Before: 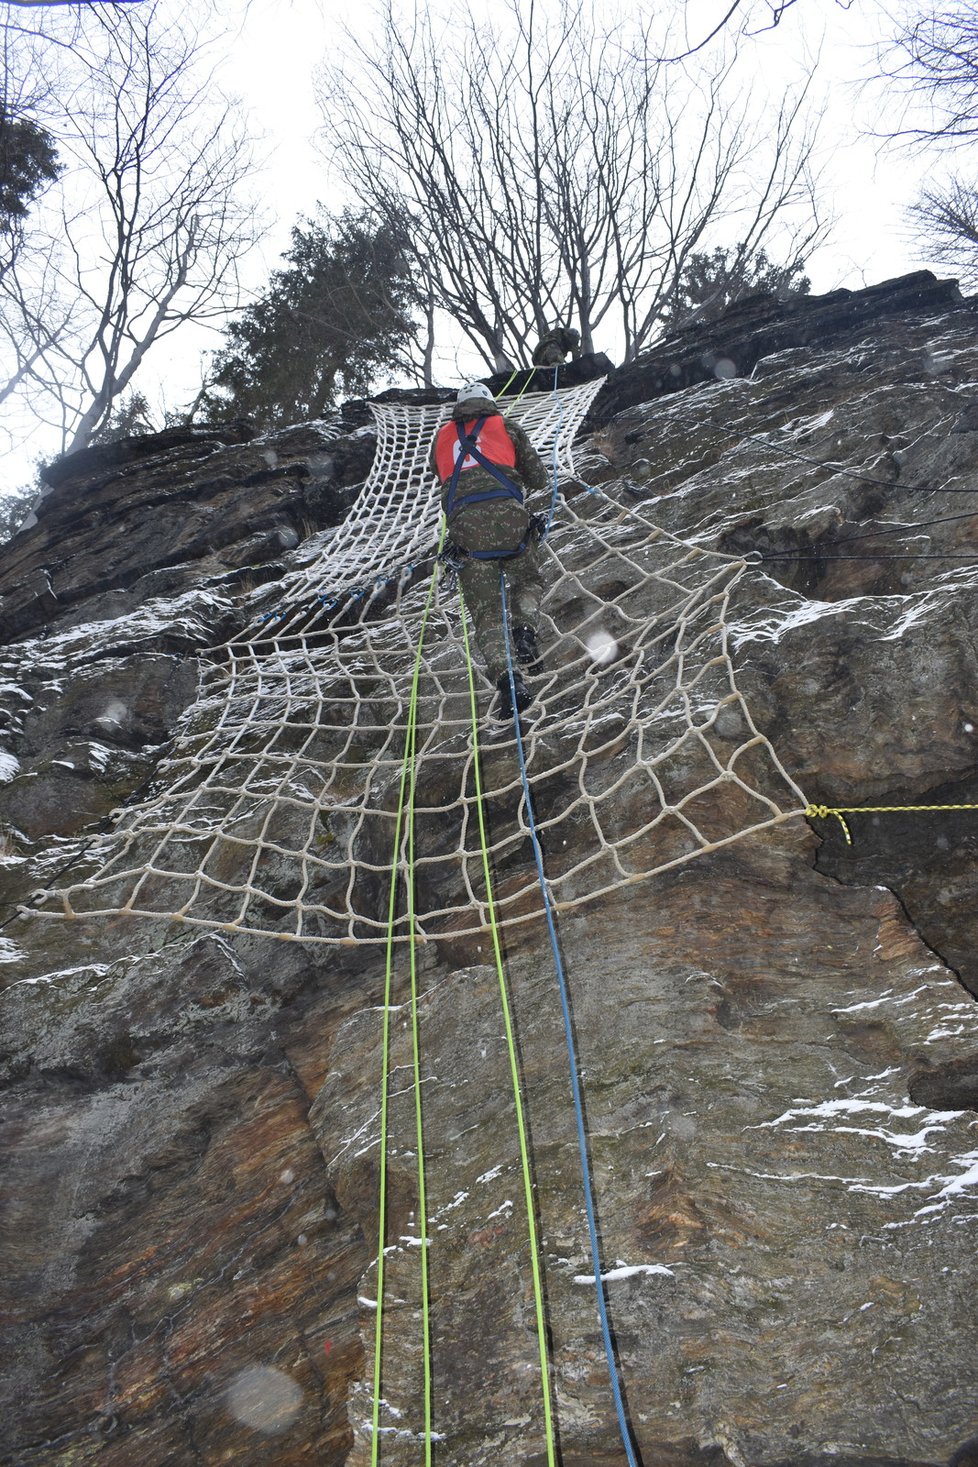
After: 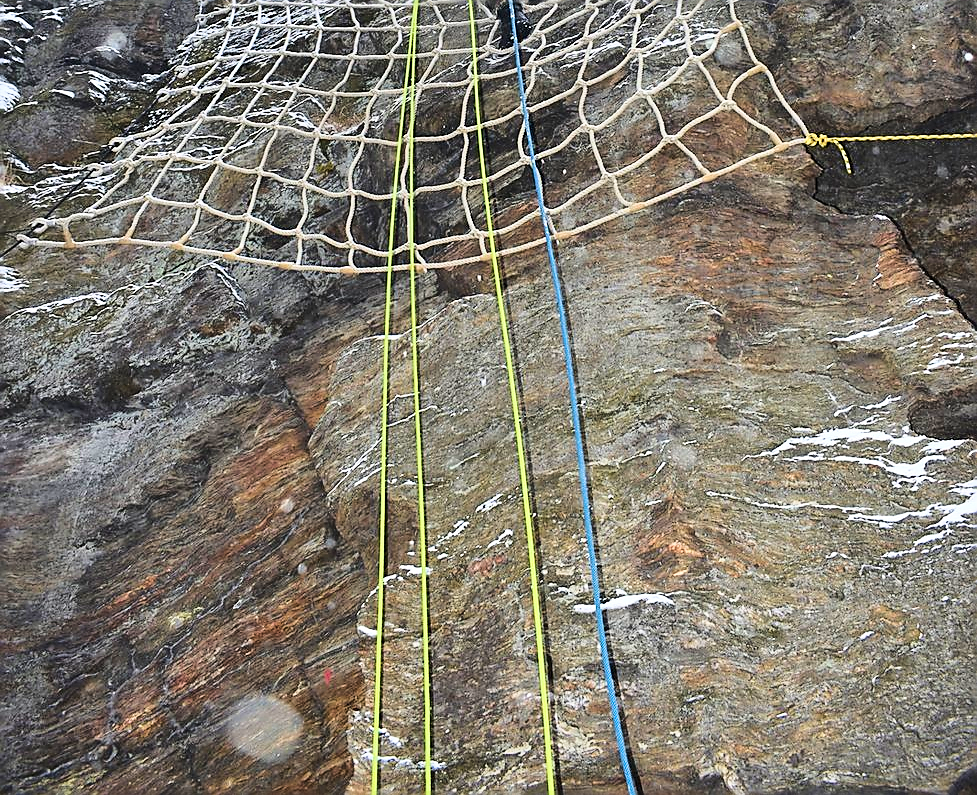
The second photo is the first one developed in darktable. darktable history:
base curve: curves: ch0 [(0, 0) (0.028, 0.03) (0.121, 0.232) (0.46, 0.748) (0.859, 0.968) (1, 1)]
color zones: curves: ch1 [(0.235, 0.558) (0.75, 0.5)]; ch2 [(0.25, 0.462) (0.749, 0.457)]
sharpen: radius 1.359, amount 1.237, threshold 0.784
velvia: on, module defaults
crop and rotate: top 45.769%, right 0.075%
